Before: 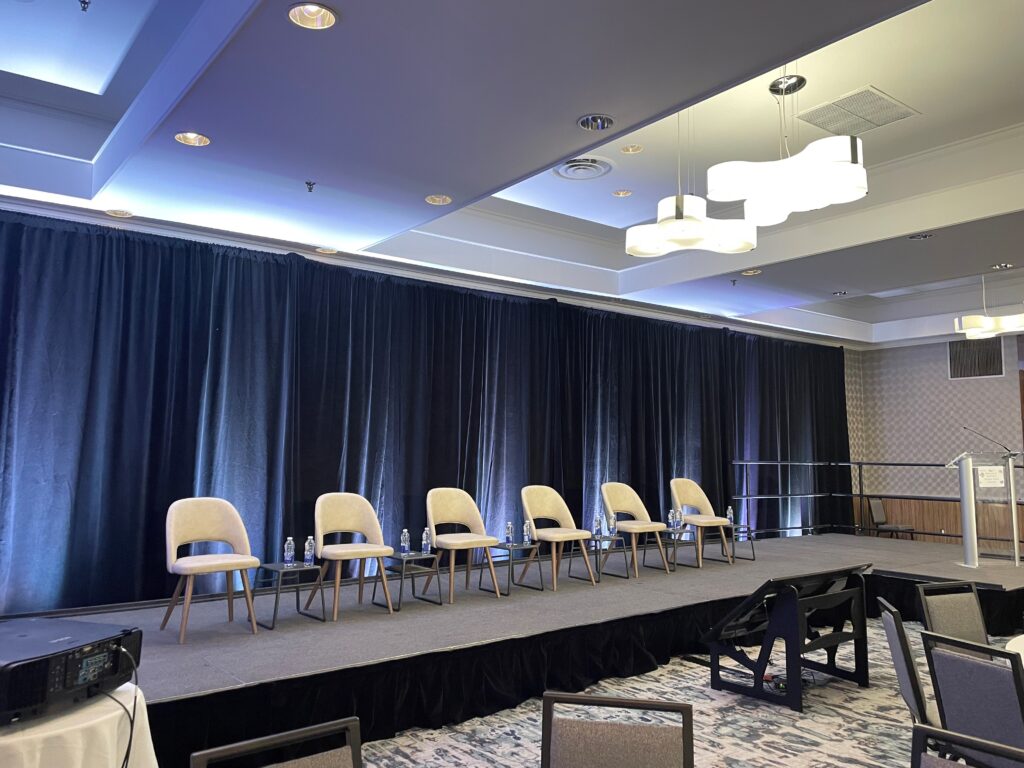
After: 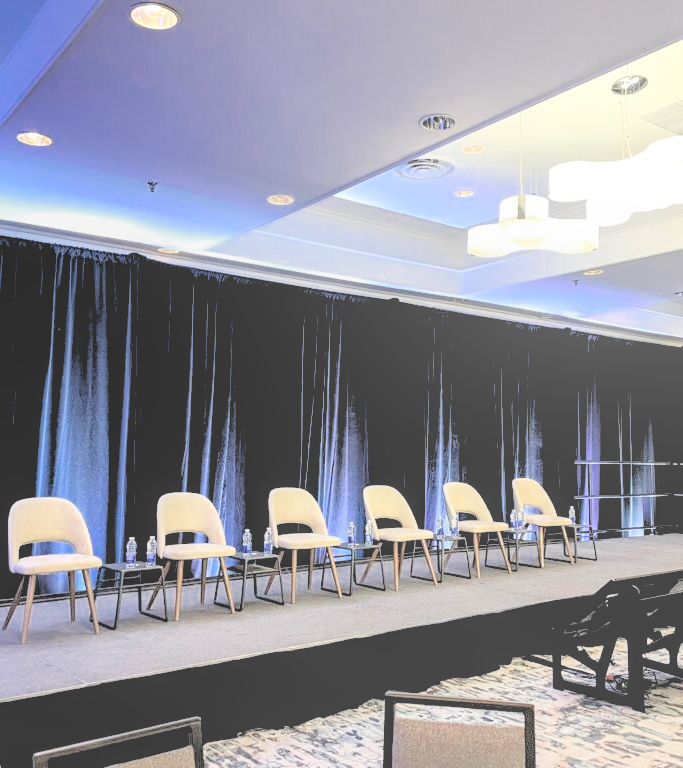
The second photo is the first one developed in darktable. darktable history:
rgb levels: levels [[0.027, 0.429, 0.996], [0, 0.5, 1], [0, 0.5, 1]]
crop and rotate: left 15.446%, right 17.836%
local contrast: on, module defaults
exposure: compensate highlight preservation false
color zones: curves: ch0 [(0, 0.5) (0.125, 0.4) (0.25, 0.5) (0.375, 0.4) (0.5, 0.4) (0.625, 0.35) (0.75, 0.35) (0.875, 0.5)]; ch1 [(0, 0.35) (0.125, 0.45) (0.25, 0.35) (0.375, 0.35) (0.5, 0.35) (0.625, 0.35) (0.75, 0.45) (0.875, 0.35)]; ch2 [(0, 0.6) (0.125, 0.5) (0.25, 0.5) (0.375, 0.6) (0.5, 0.6) (0.625, 0.5) (0.75, 0.5) (0.875, 0.5)]
tone curve: curves: ch0 [(0, 0.016) (0.11, 0.039) (0.259, 0.235) (0.383, 0.437) (0.499, 0.597) (0.733, 0.867) (0.843, 0.948) (1, 1)], color space Lab, linked channels, preserve colors none
bloom: size 40%
